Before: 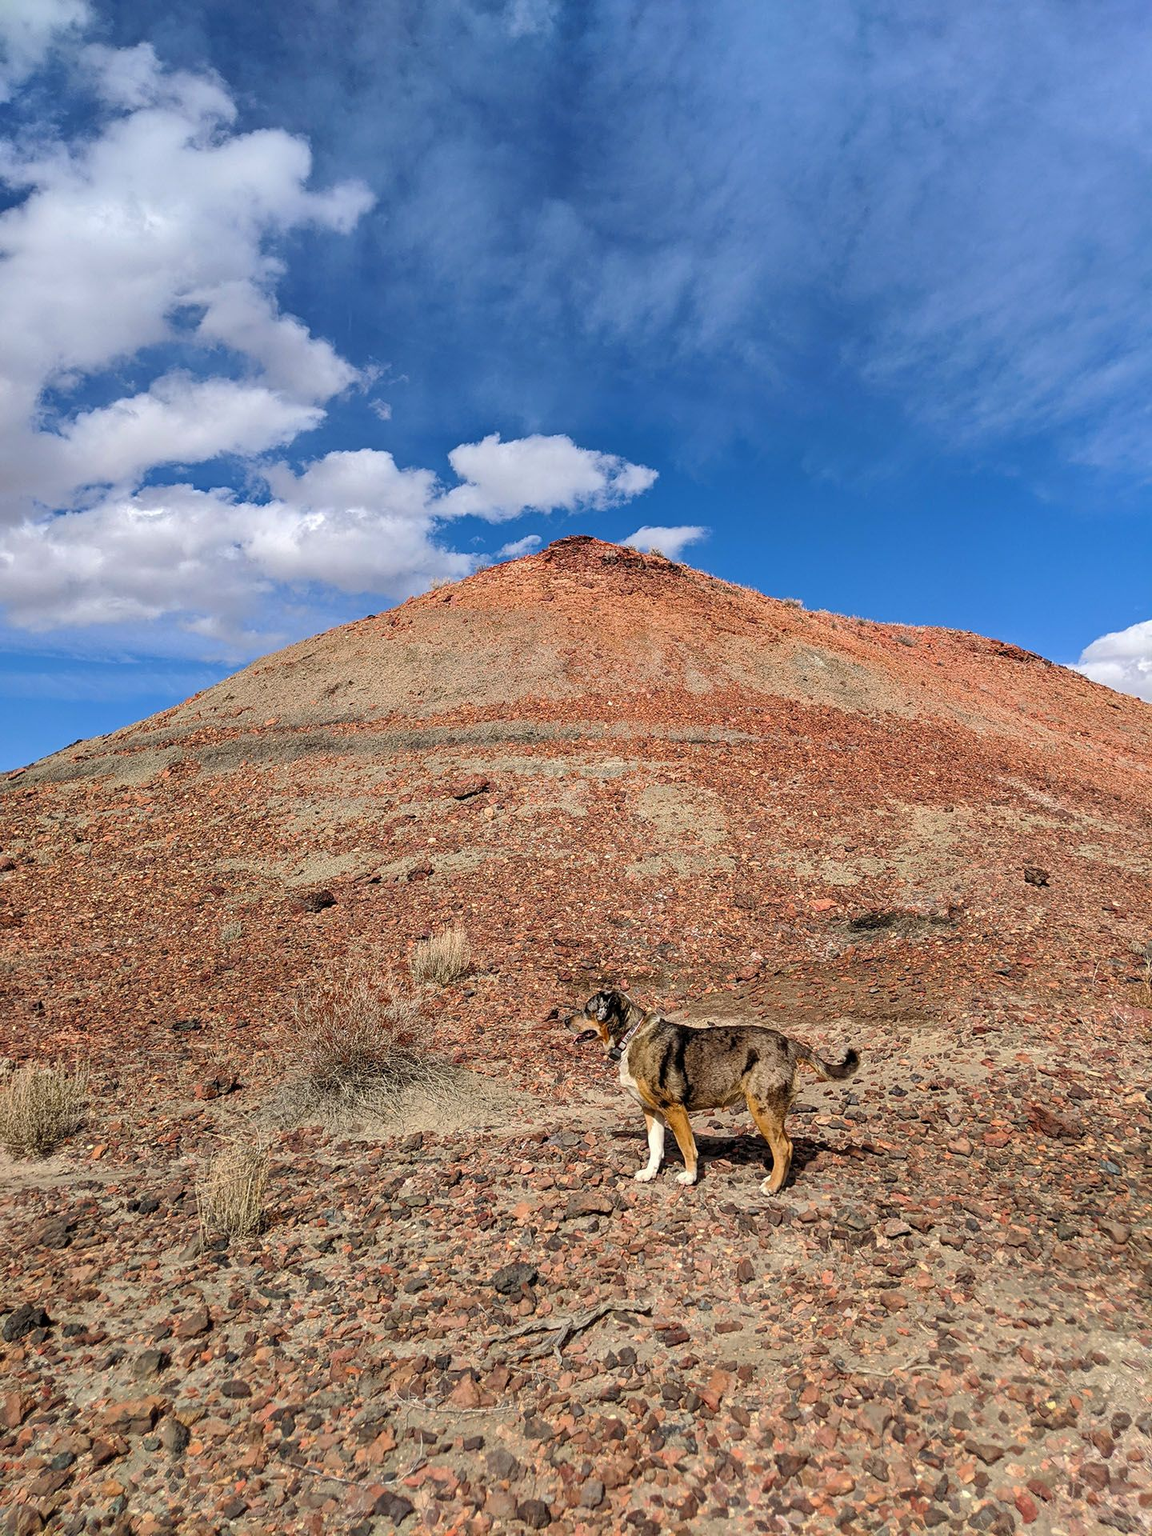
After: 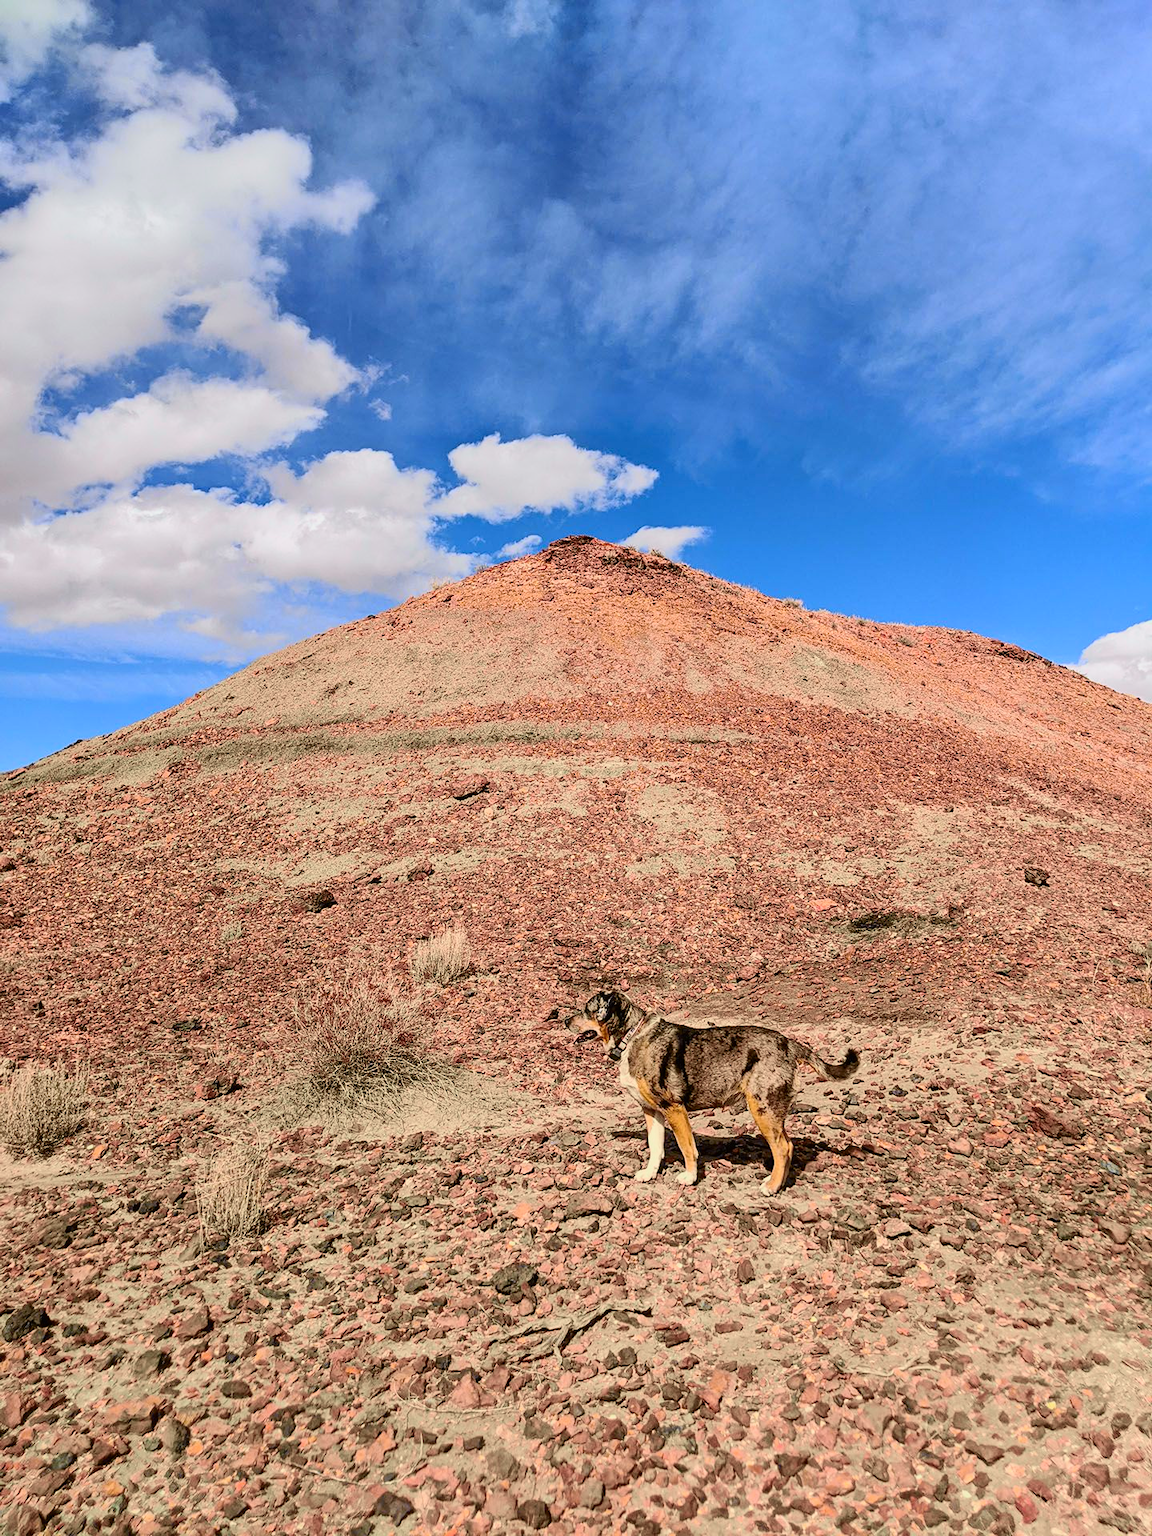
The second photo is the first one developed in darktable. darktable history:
tone curve: curves: ch0 [(0, 0.006) (0.184, 0.172) (0.405, 0.46) (0.456, 0.528) (0.634, 0.728) (0.877, 0.89) (0.984, 0.935)]; ch1 [(0, 0) (0.443, 0.43) (0.492, 0.495) (0.566, 0.582) (0.595, 0.606) (0.608, 0.609) (0.65, 0.677) (1, 1)]; ch2 [(0, 0) (0.33, 0.301) (0.421, 0.443) (0.447, 0.489) (0.492, 0.495) (0.537, 0.583) (0.586, 0.591) (0.663, 0.686) (1, 1)], color space Lab, independent channels, preserve colors none
